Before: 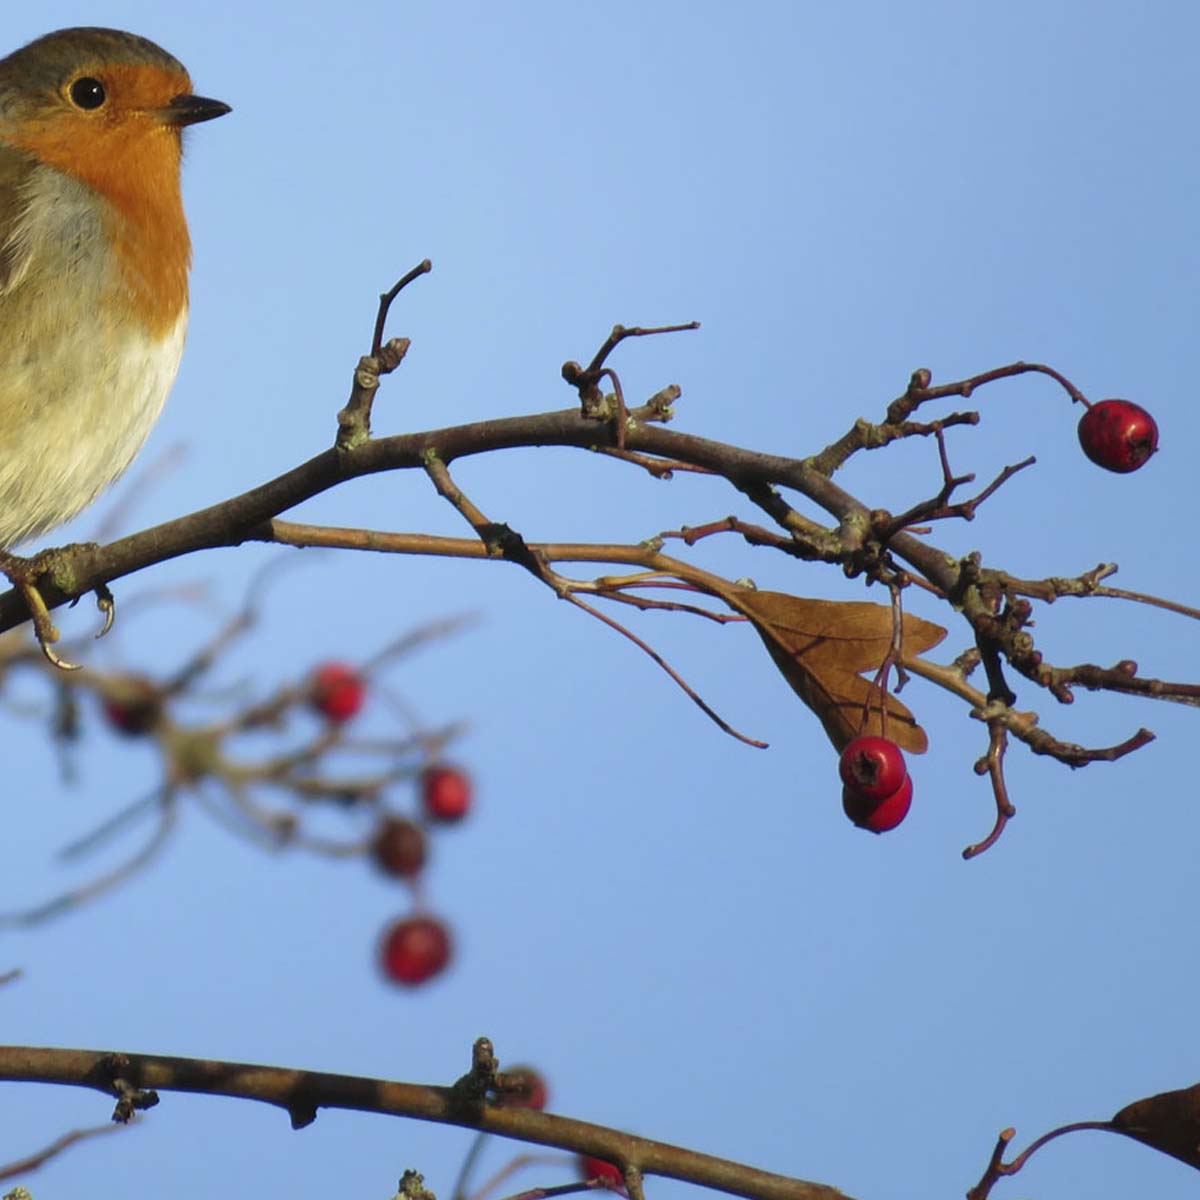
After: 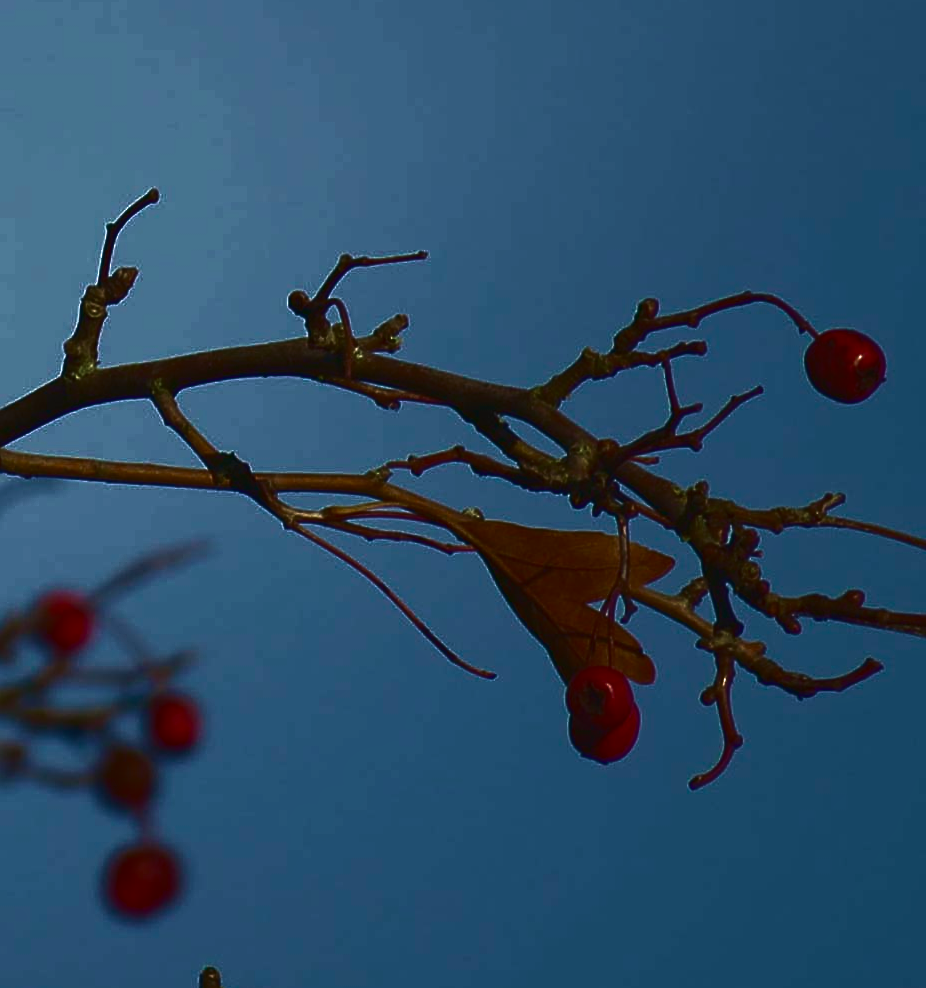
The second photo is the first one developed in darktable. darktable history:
exposure: exposure 0.691 EV, compensate highlight preservation false
contrast brightness saturation: contrast -0.25, saturation -0.431
velvia: strength 39.28%
haze removal: compatibility mode true, adaptive false
tone curve: curves: ch0 [(0, 0) (0.765, 0.349) (1, 1)], color space Lab, independent channels, preserve colors none
crop: left 22.78%, top 5.902%, bottom 11.715%
sharpen: amount 0.491
